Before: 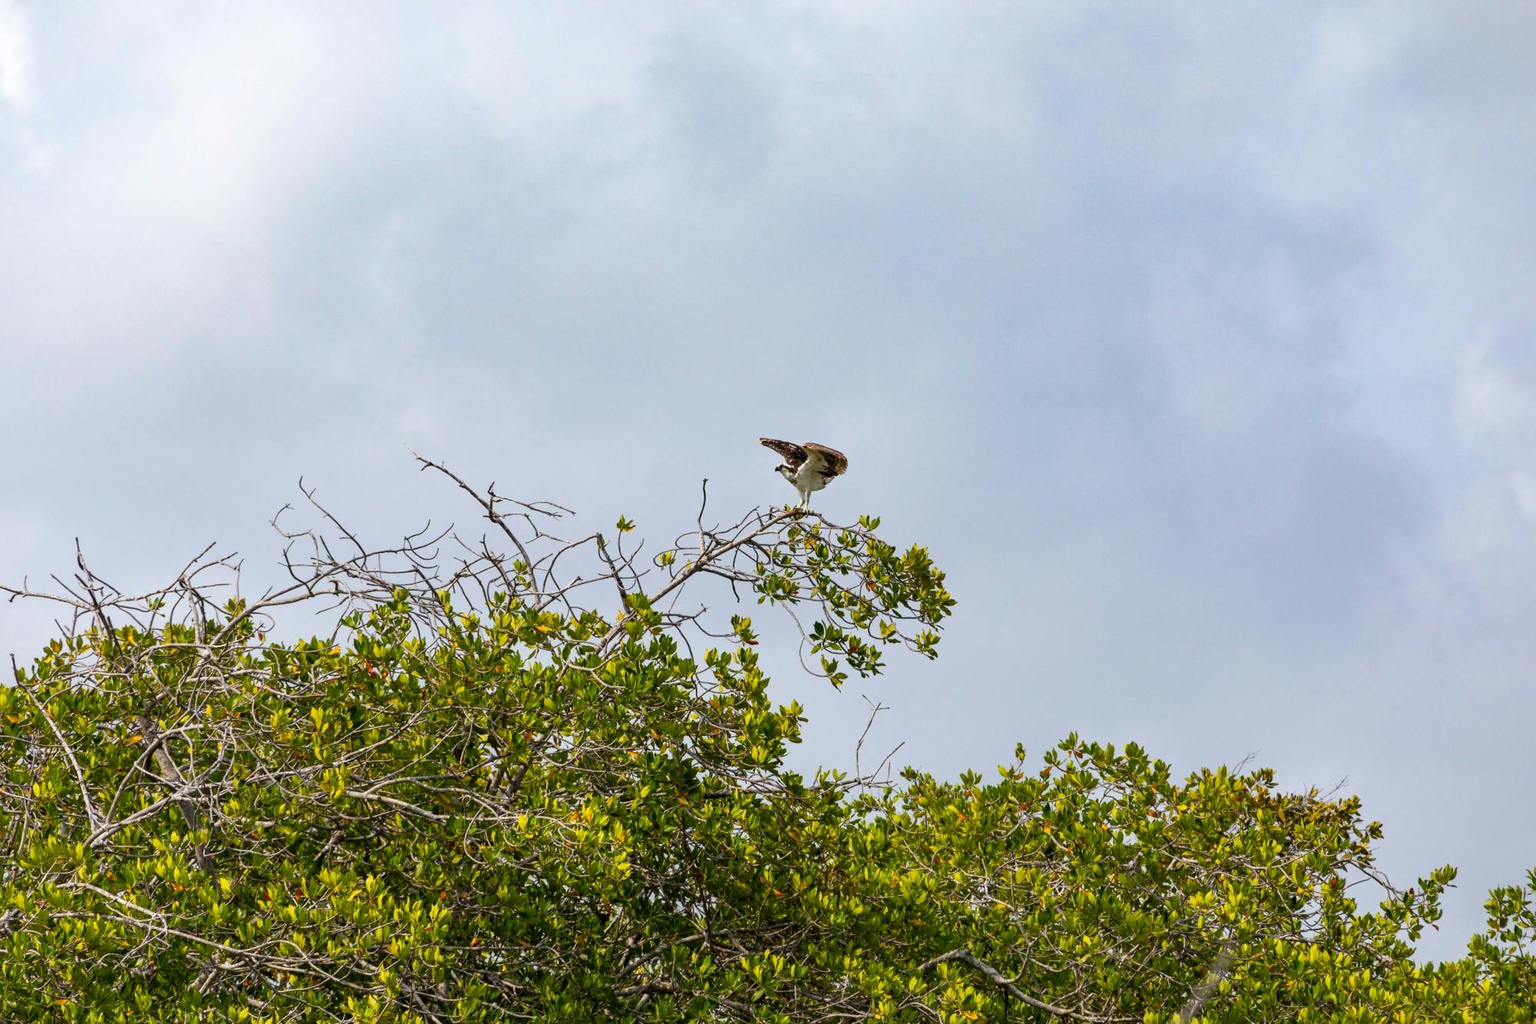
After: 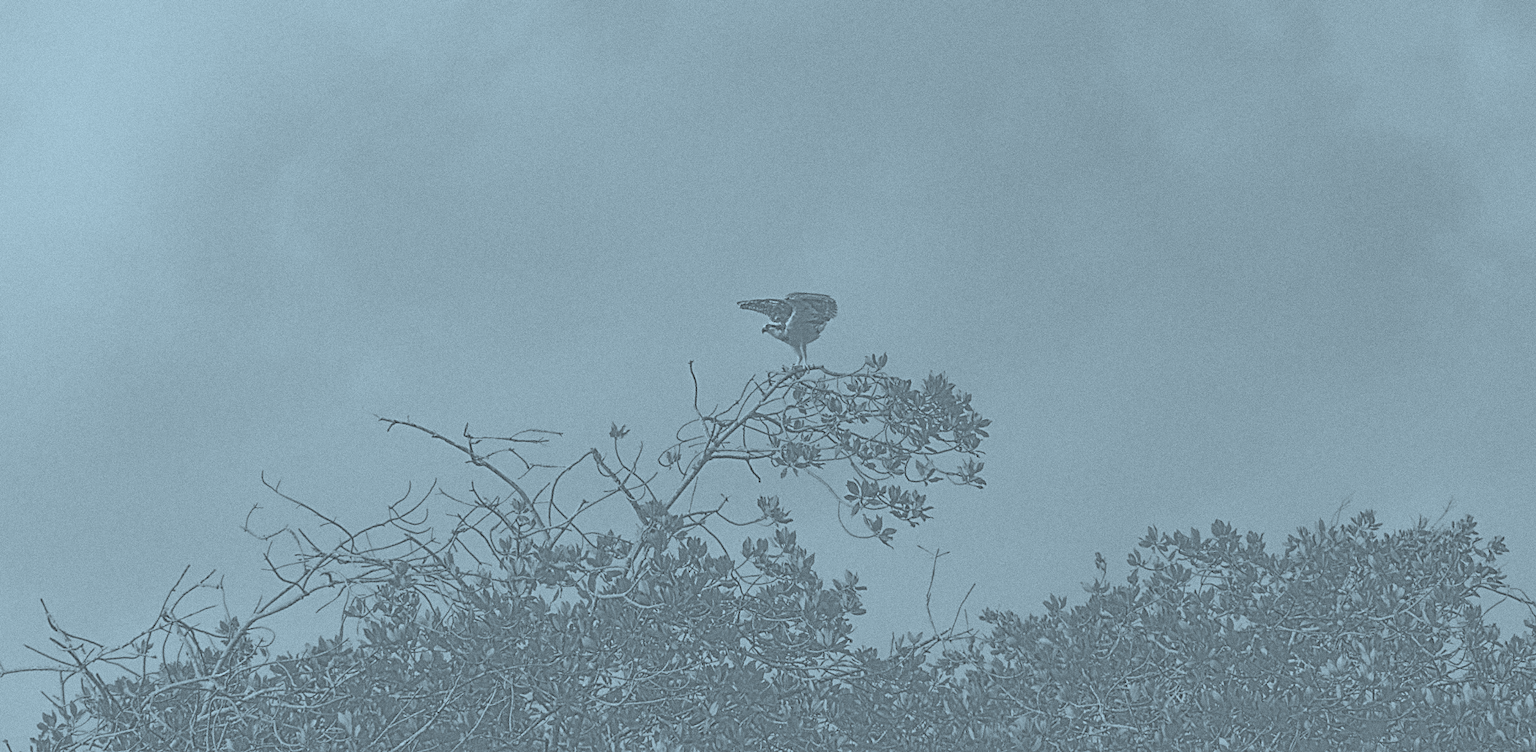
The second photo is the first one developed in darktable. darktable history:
exposure: black level correction 0, exposure 2.138 EV, compensate exposure bias true, compensate highlight preservation false
highpass: sharpness 9.84%, contrast boost 9.94%
color correction: highlights a* -11.71, highlights b* -15.58
rotate and perspective: rotation -14.8°, crop left 0.1, crop right 0.903, crop top 0.25, crop bottom 0.748
grain: coarseness 0.09 ISO
